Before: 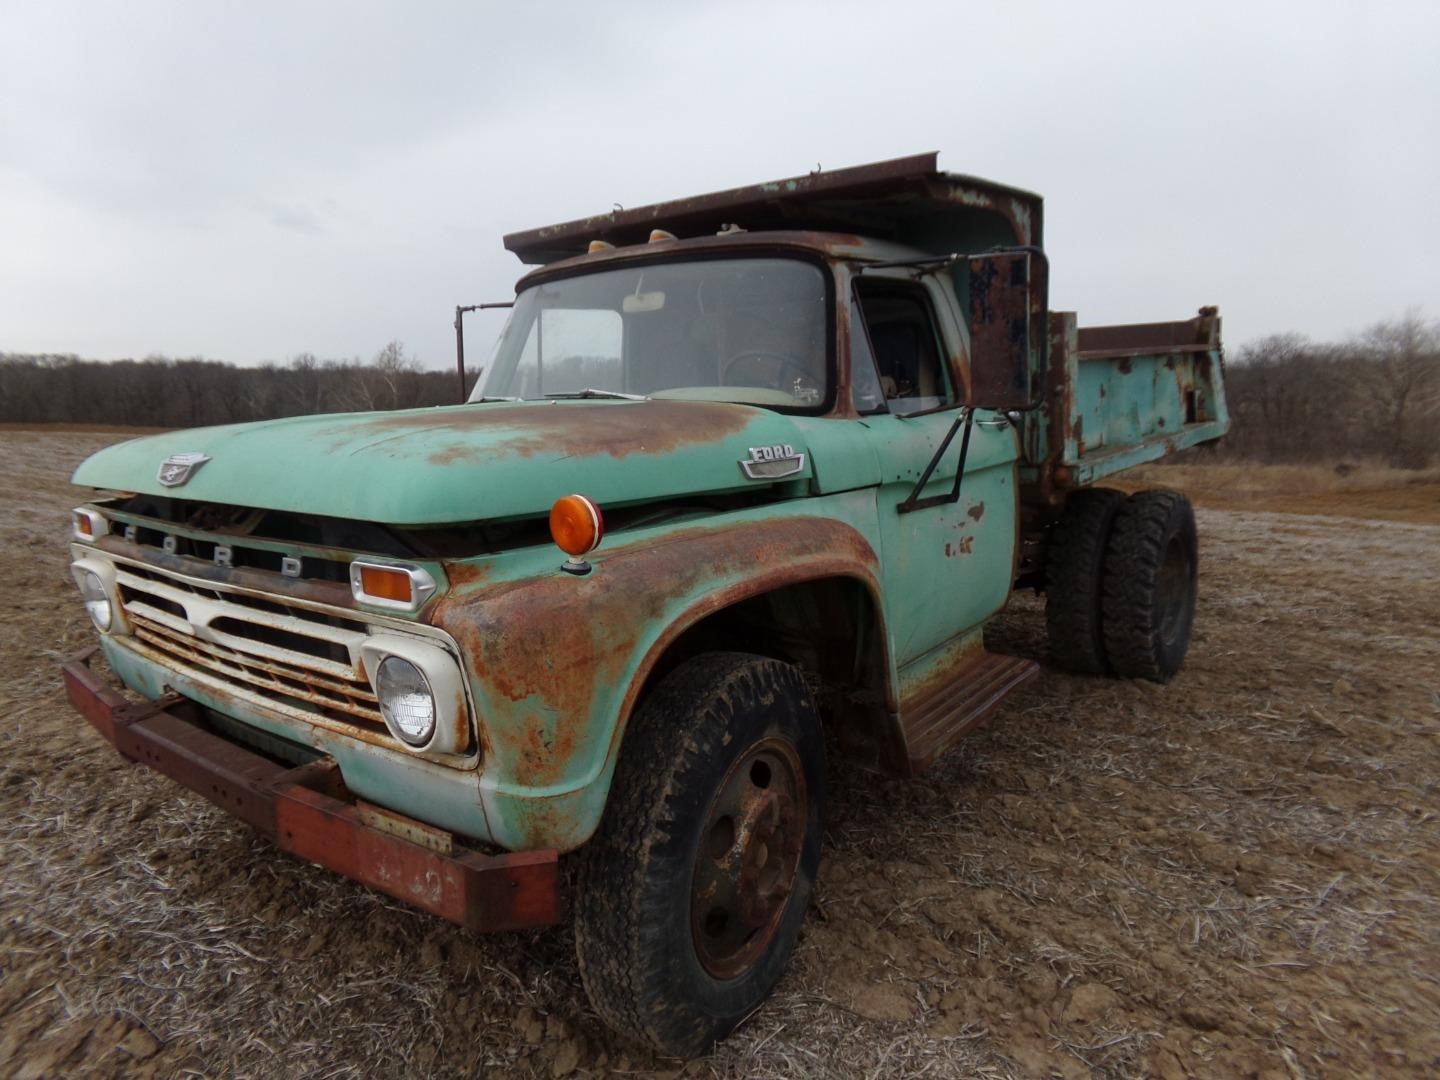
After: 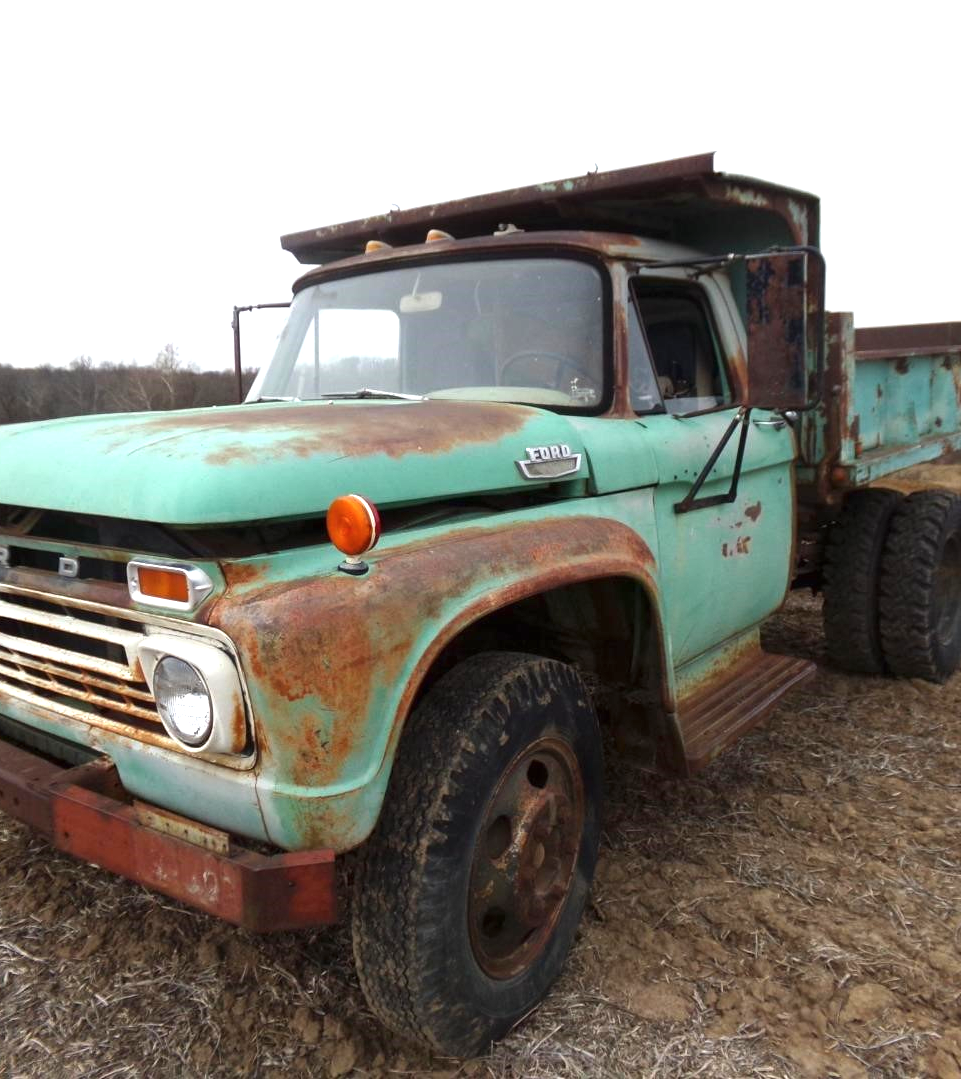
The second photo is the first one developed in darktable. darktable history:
color balance rgb: perceptual saturation grading › global saturation 0.26%, perceptual brilliance grading › global brilliance 10.805%
crop and rotate: left 15.522%, right 17.718%
exposure: black level correction 0, exposure 0.7 EV, compensate highlight preservation false
